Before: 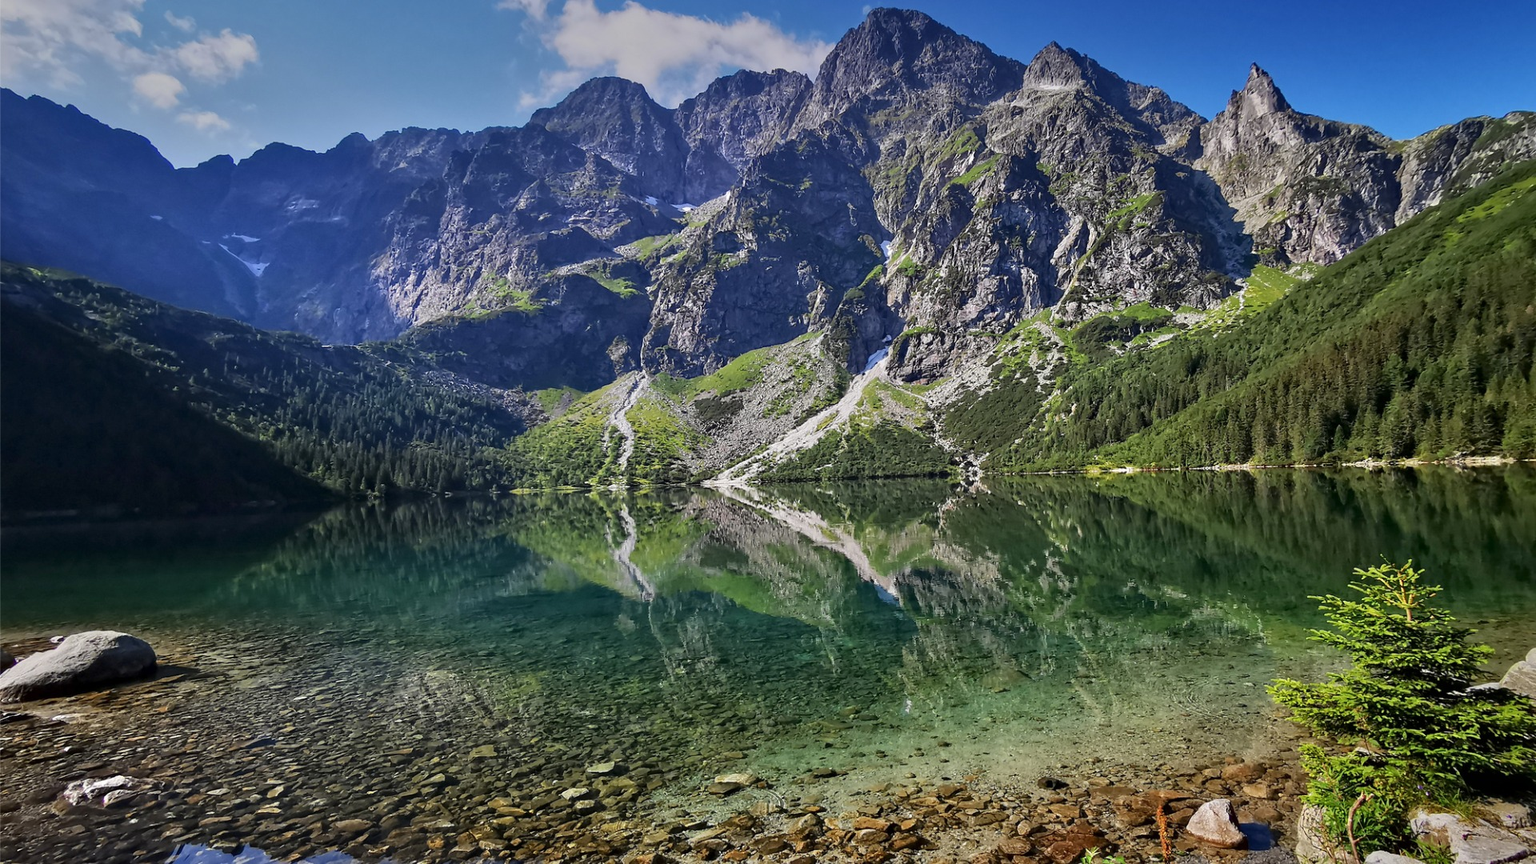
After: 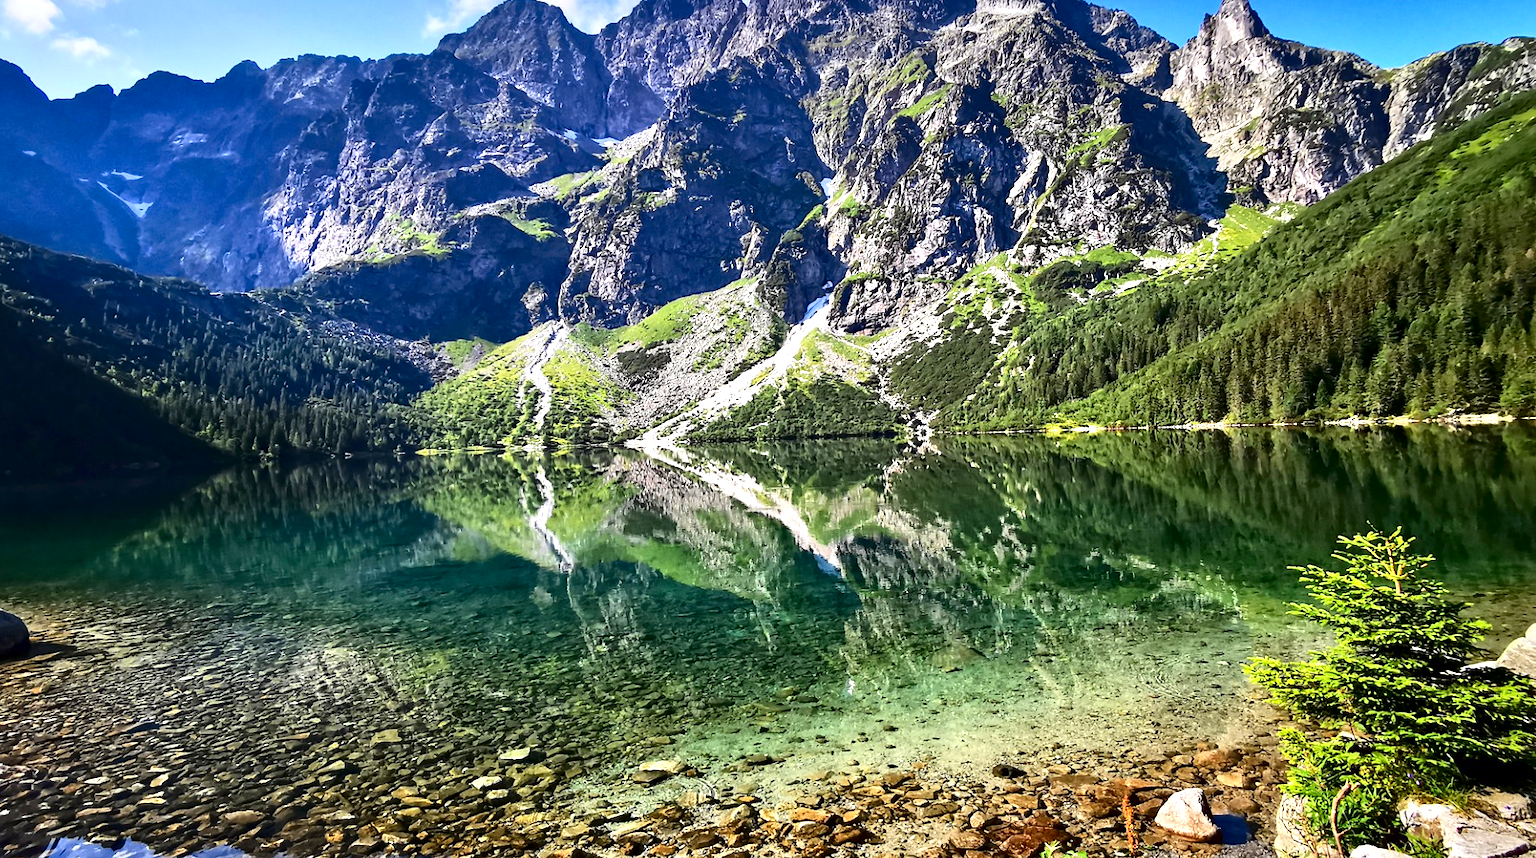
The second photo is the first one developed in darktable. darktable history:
crop and rotate: left 8.47%, top 9.063%
exposure: exposure 1.089 EV, compensate exposure bias true, compensate highlight preservation false
contrast brightness saturation: contrast 0.198, brightness -0.111, saturation 0.099
